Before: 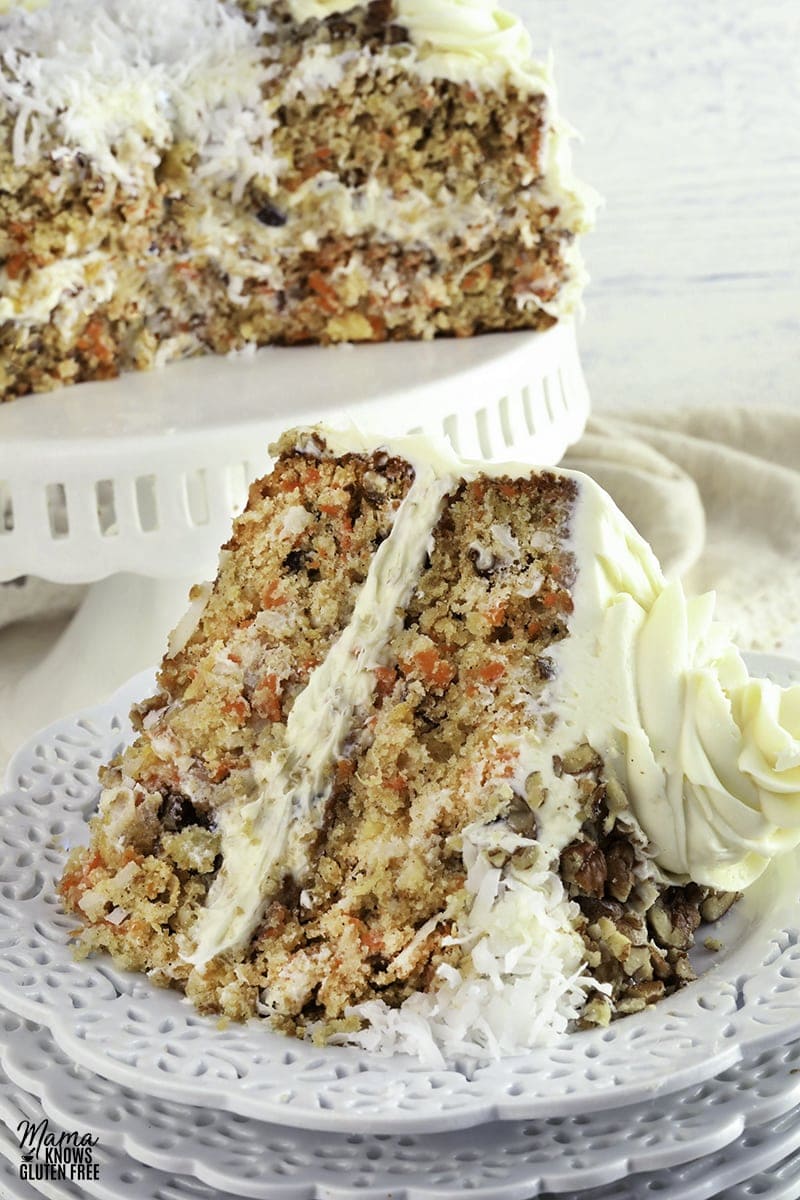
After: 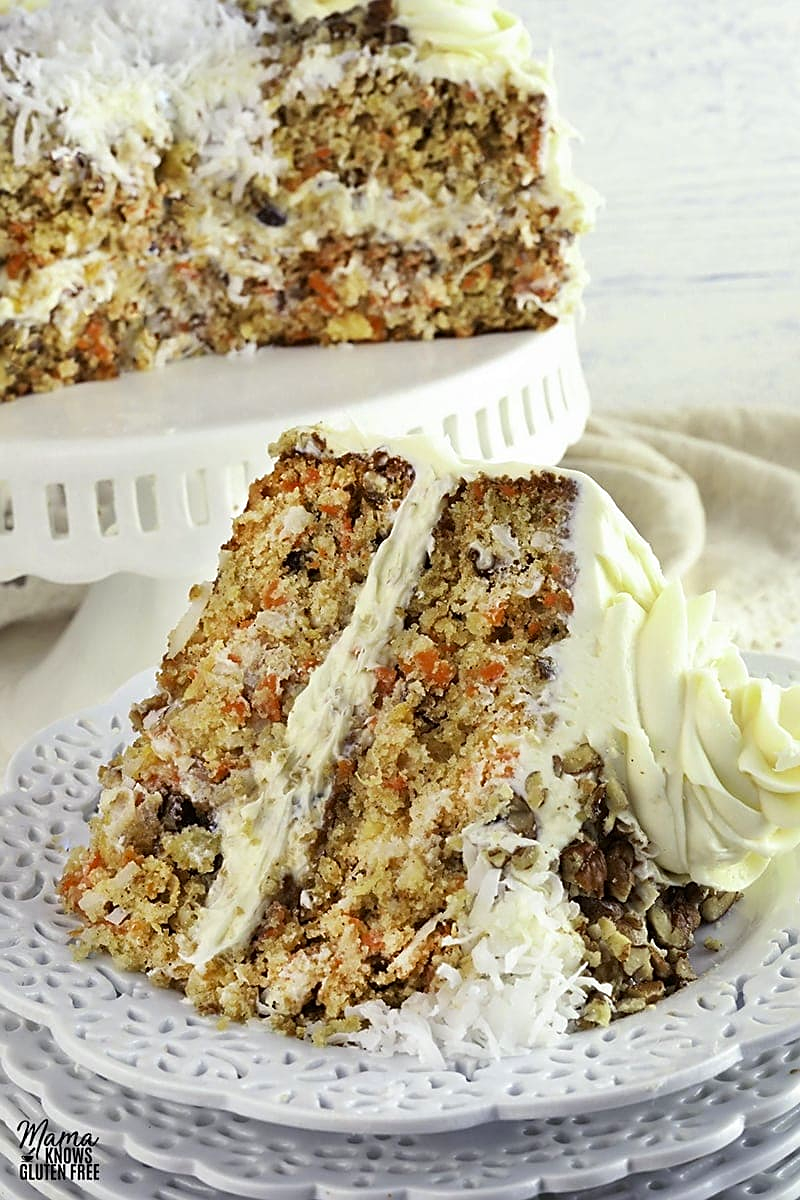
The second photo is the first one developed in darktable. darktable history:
contrast brightness saturation: saturation 0.176
sharpen: on, module defaults
